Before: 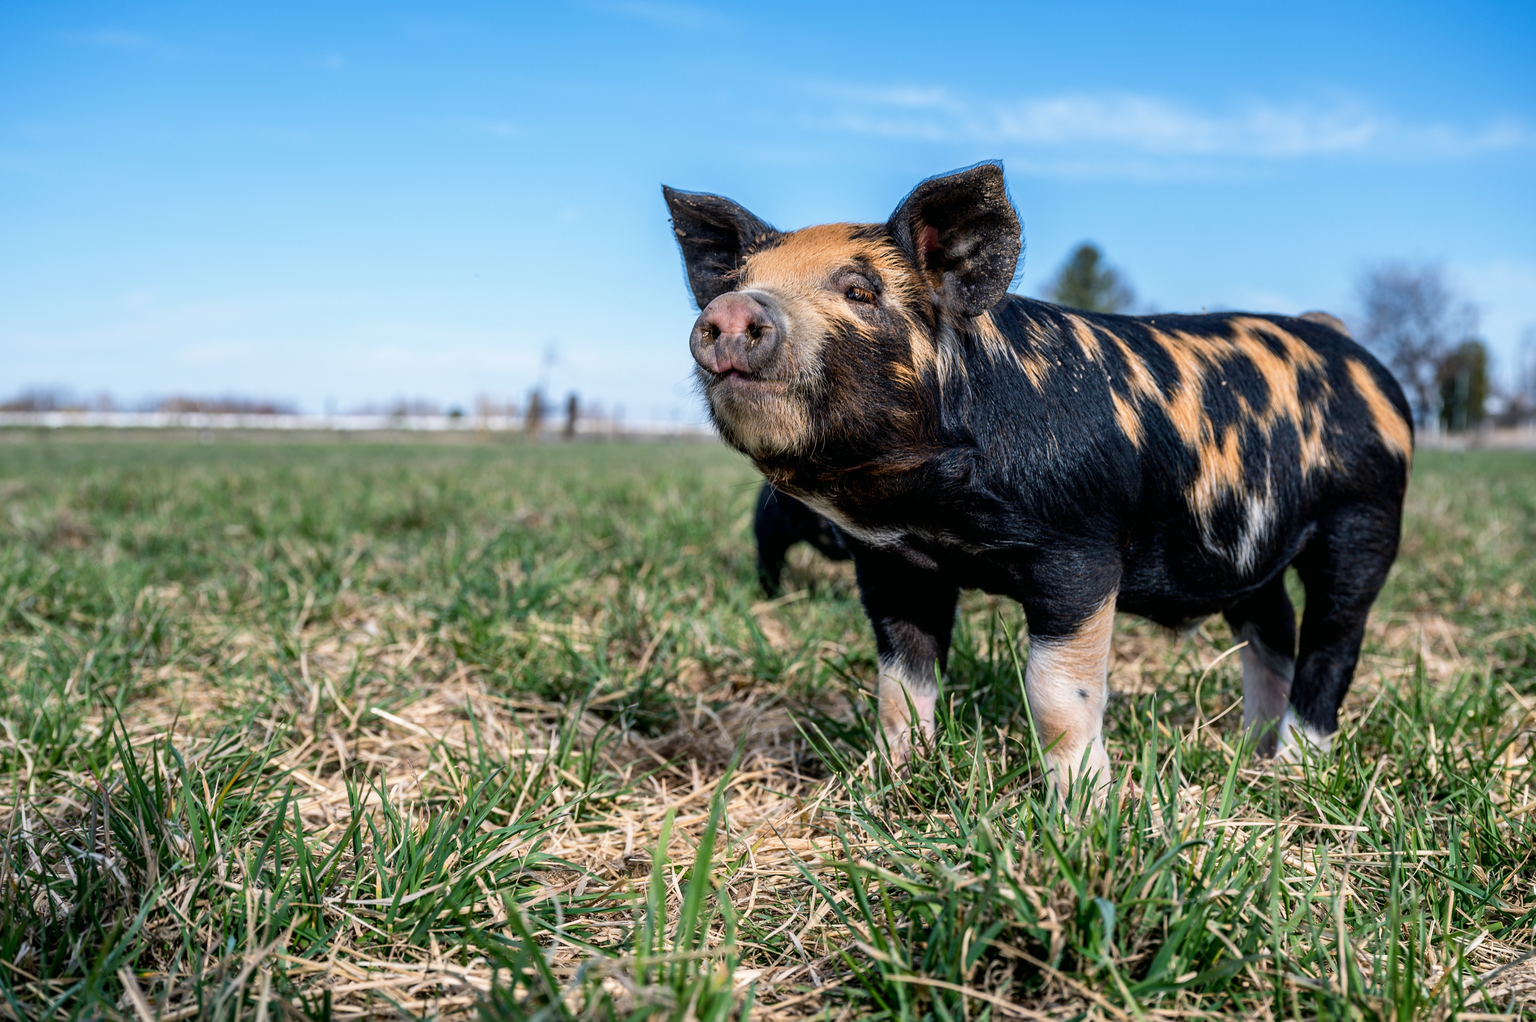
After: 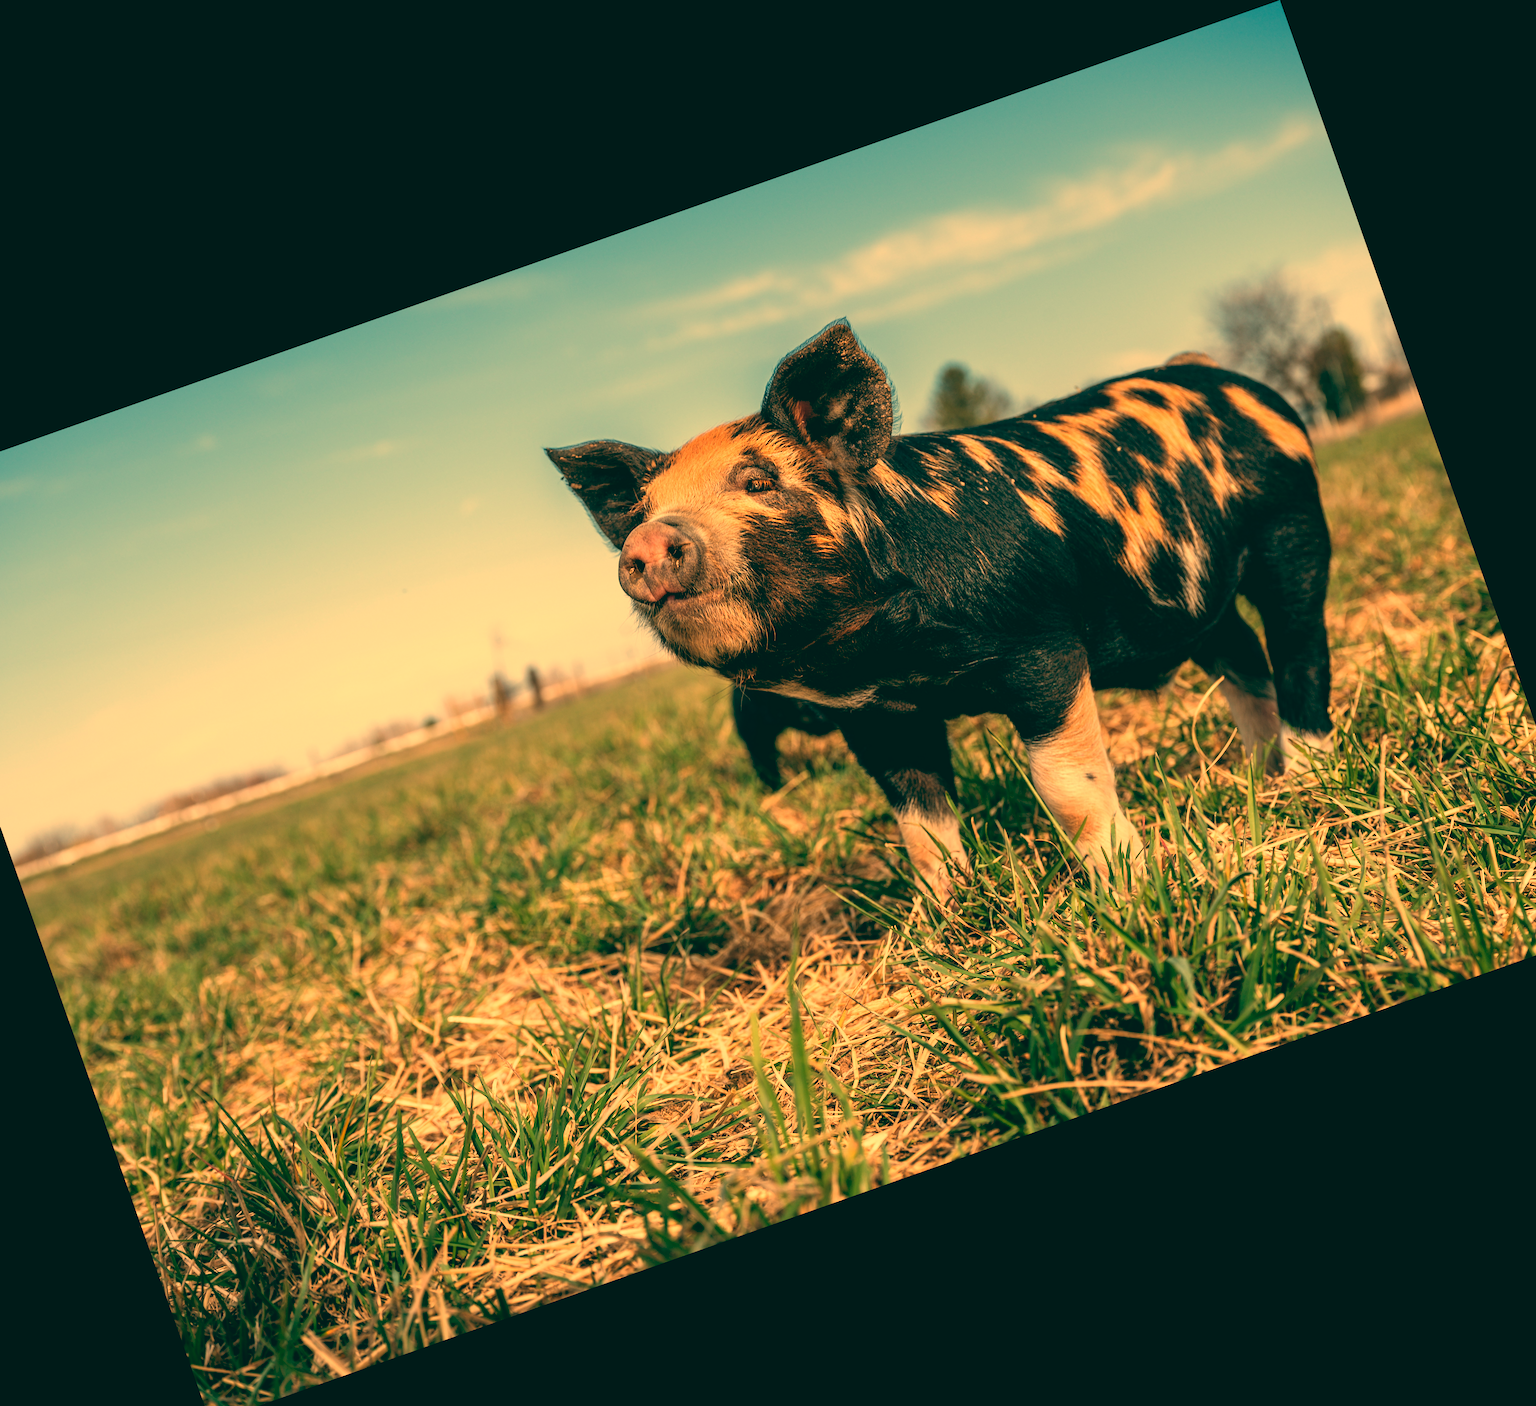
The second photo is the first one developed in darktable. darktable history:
color balance: lift [1.005, 0.99, 1.007, 1.01], gamma [1, 1.034, 1.032, 0.966], gain [0.873, 1.055, 1.067, 0.933]
crop and rotate: angle 19.43°, left 6.812%, right 4.125%, bottom 1.087%
white balance: red 1.467, blue 0.684
